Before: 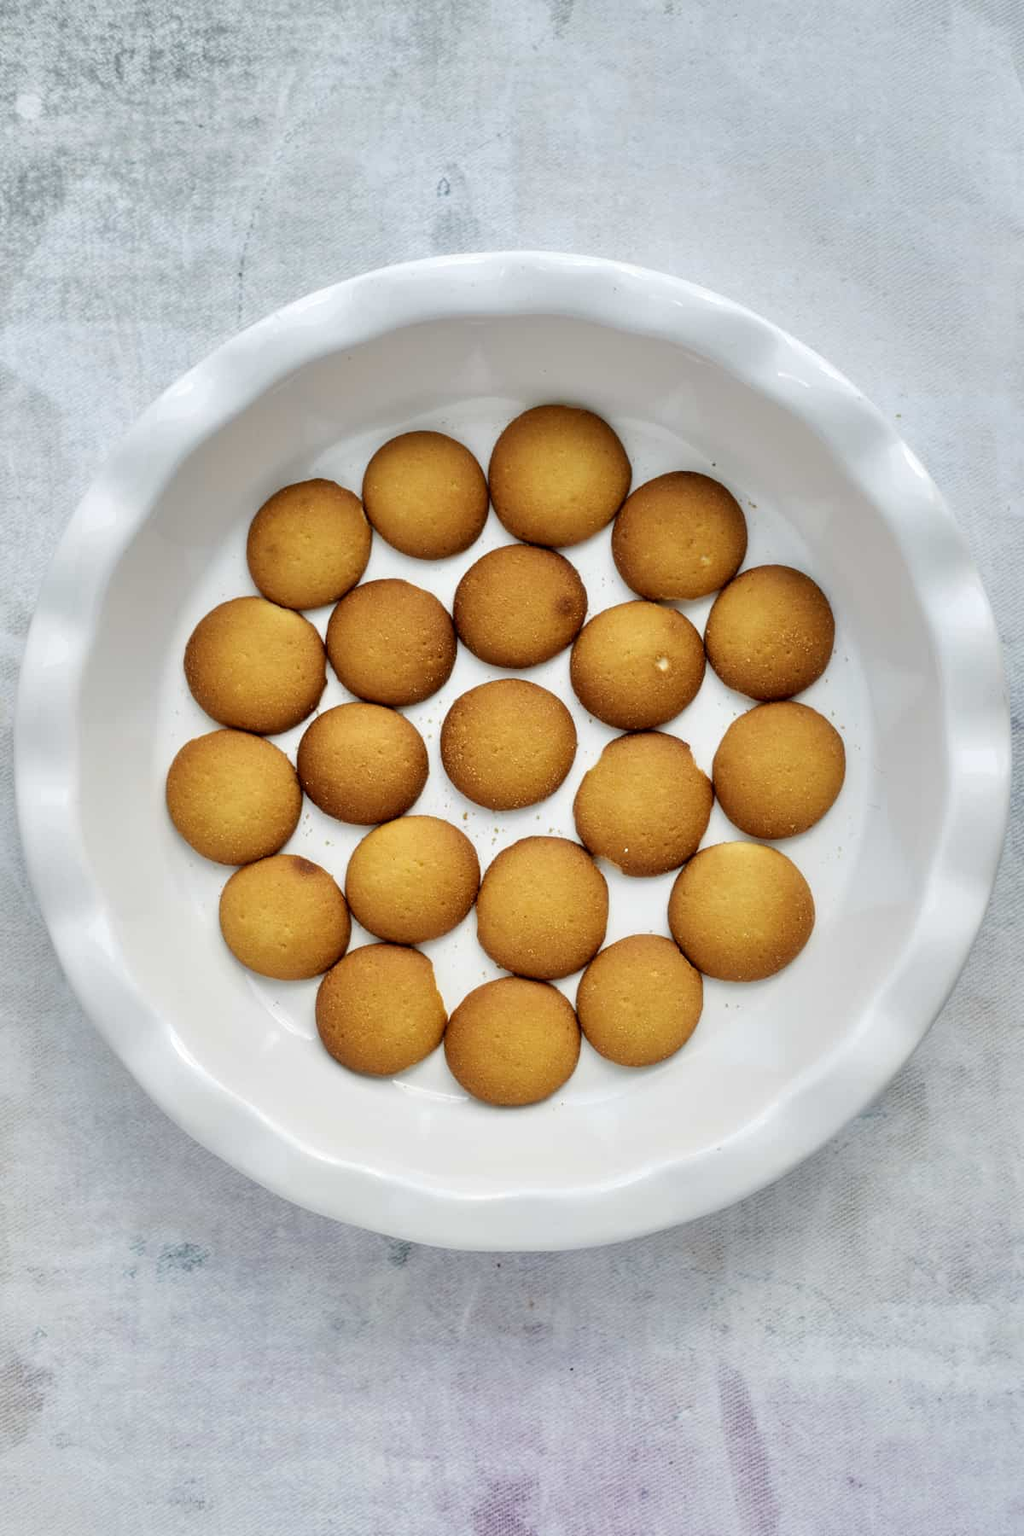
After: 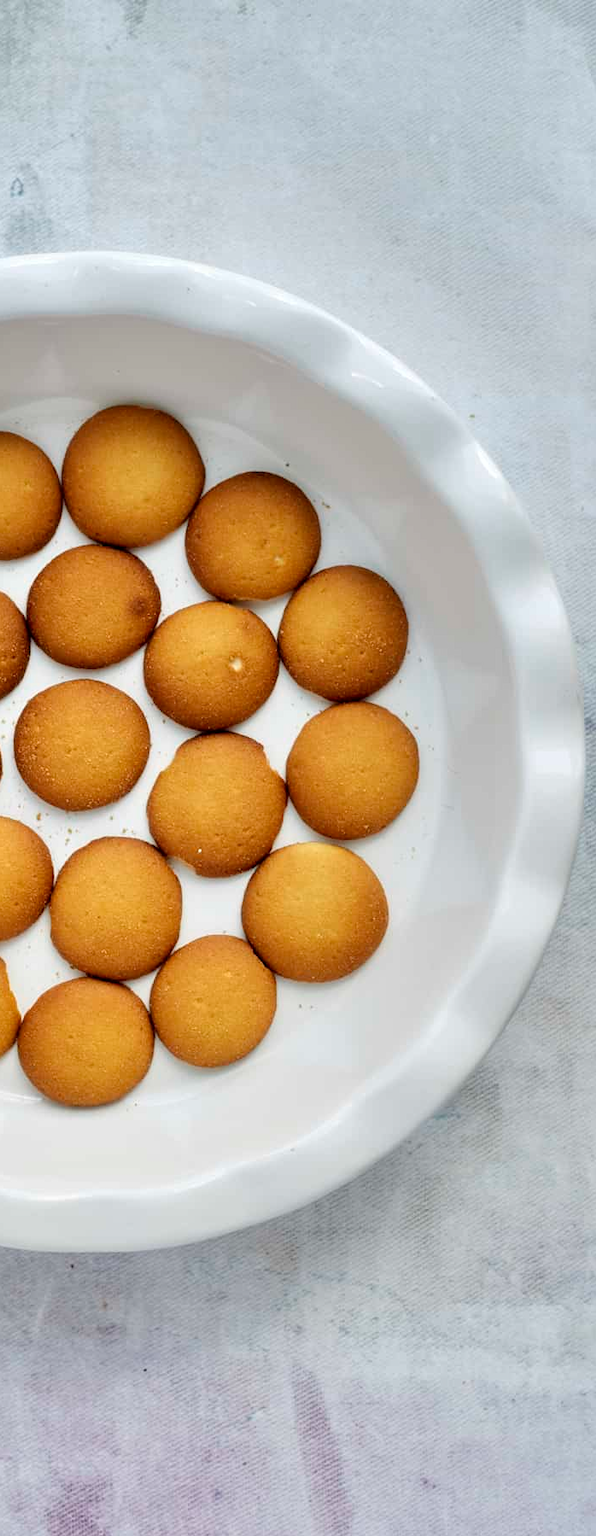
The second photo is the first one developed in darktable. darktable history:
crop: left 41.72%
